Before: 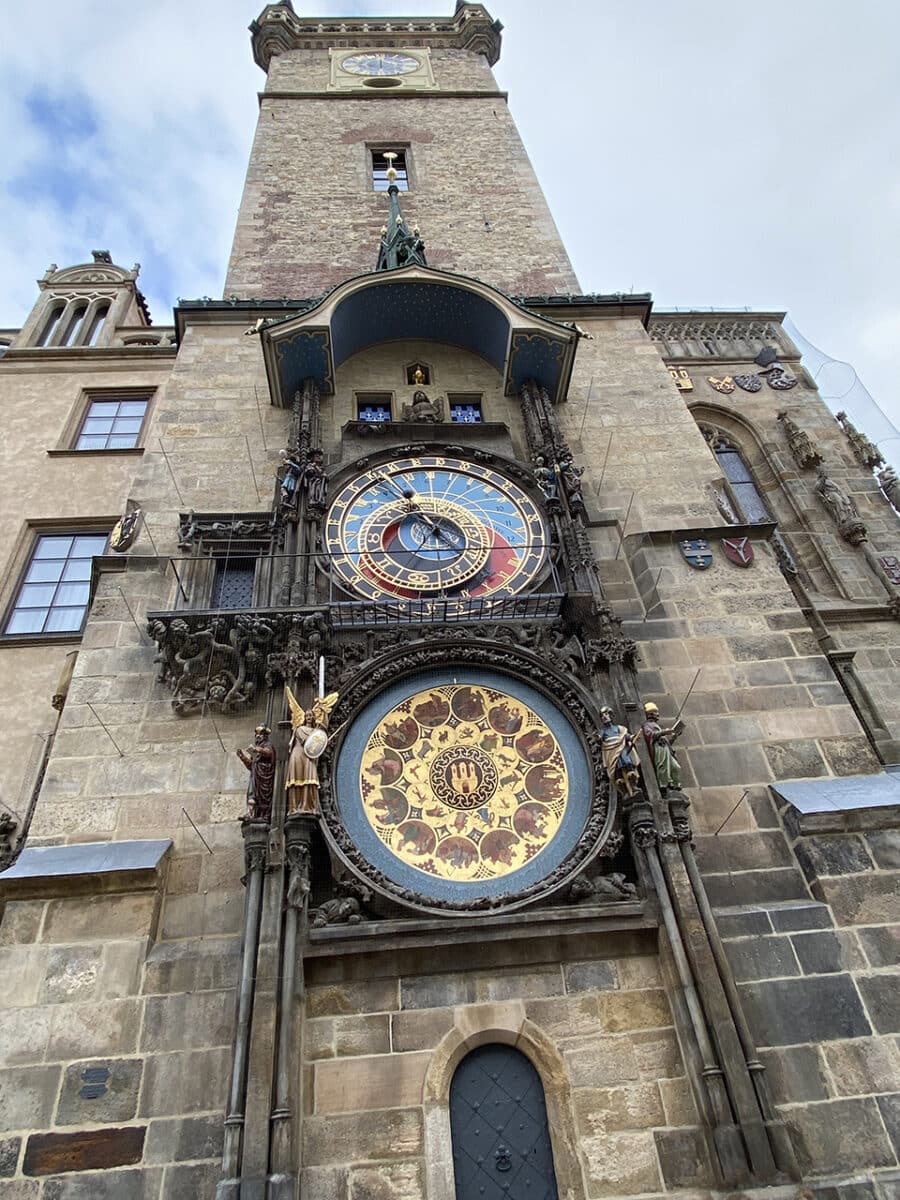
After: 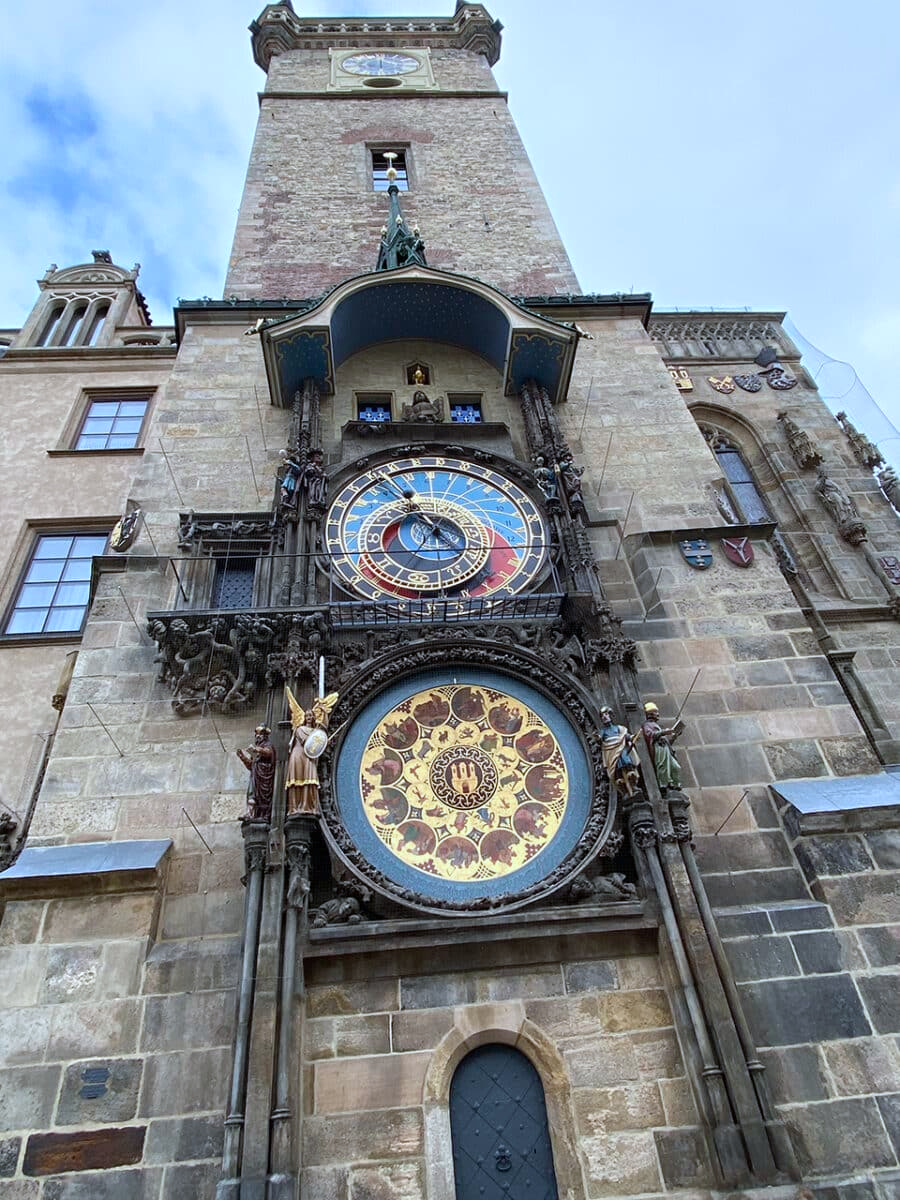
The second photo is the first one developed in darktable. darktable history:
color calibration: x 0.37, y 0.382, temperature 4316.76 K
